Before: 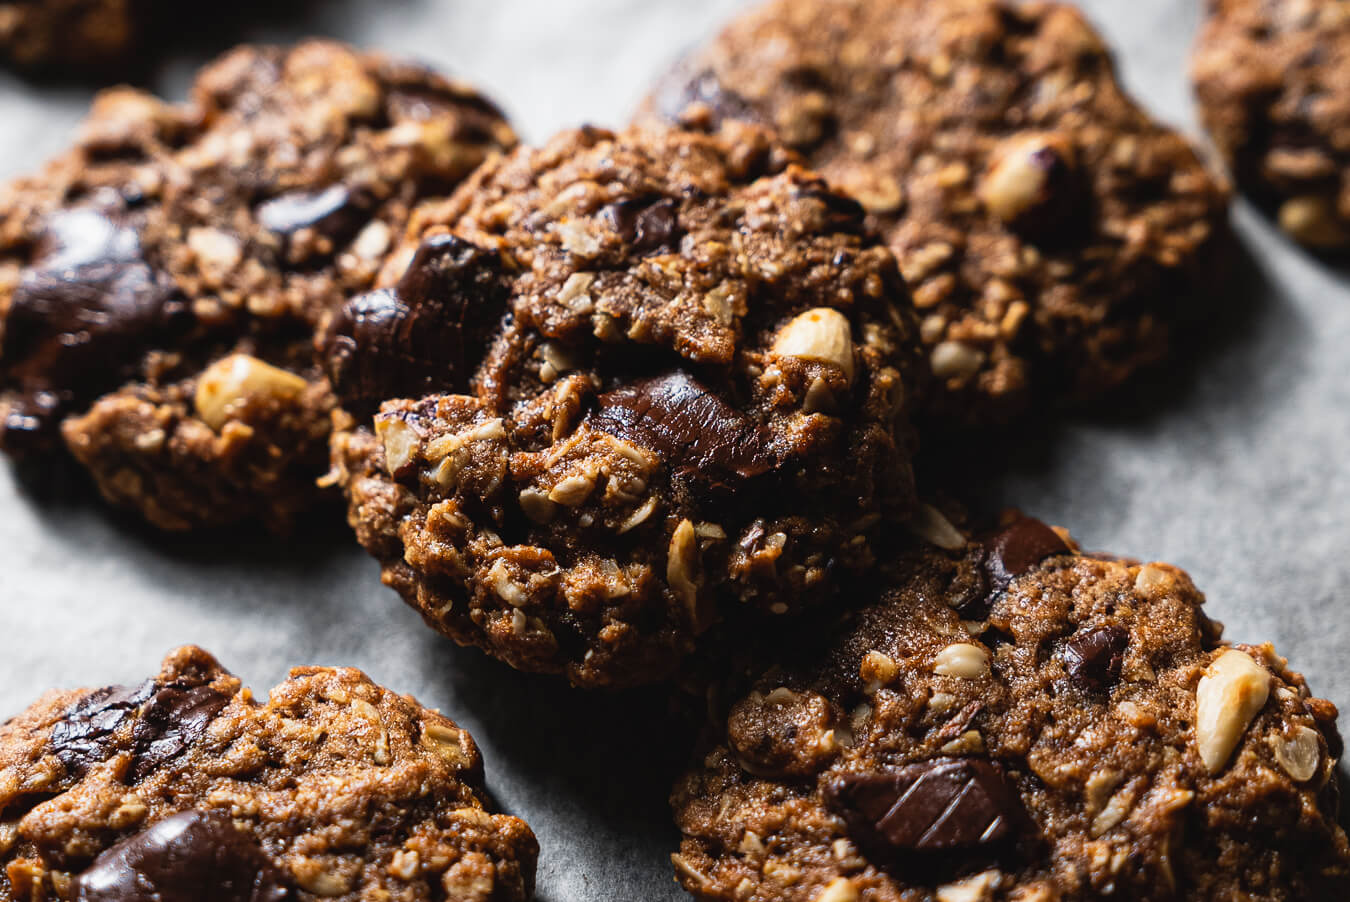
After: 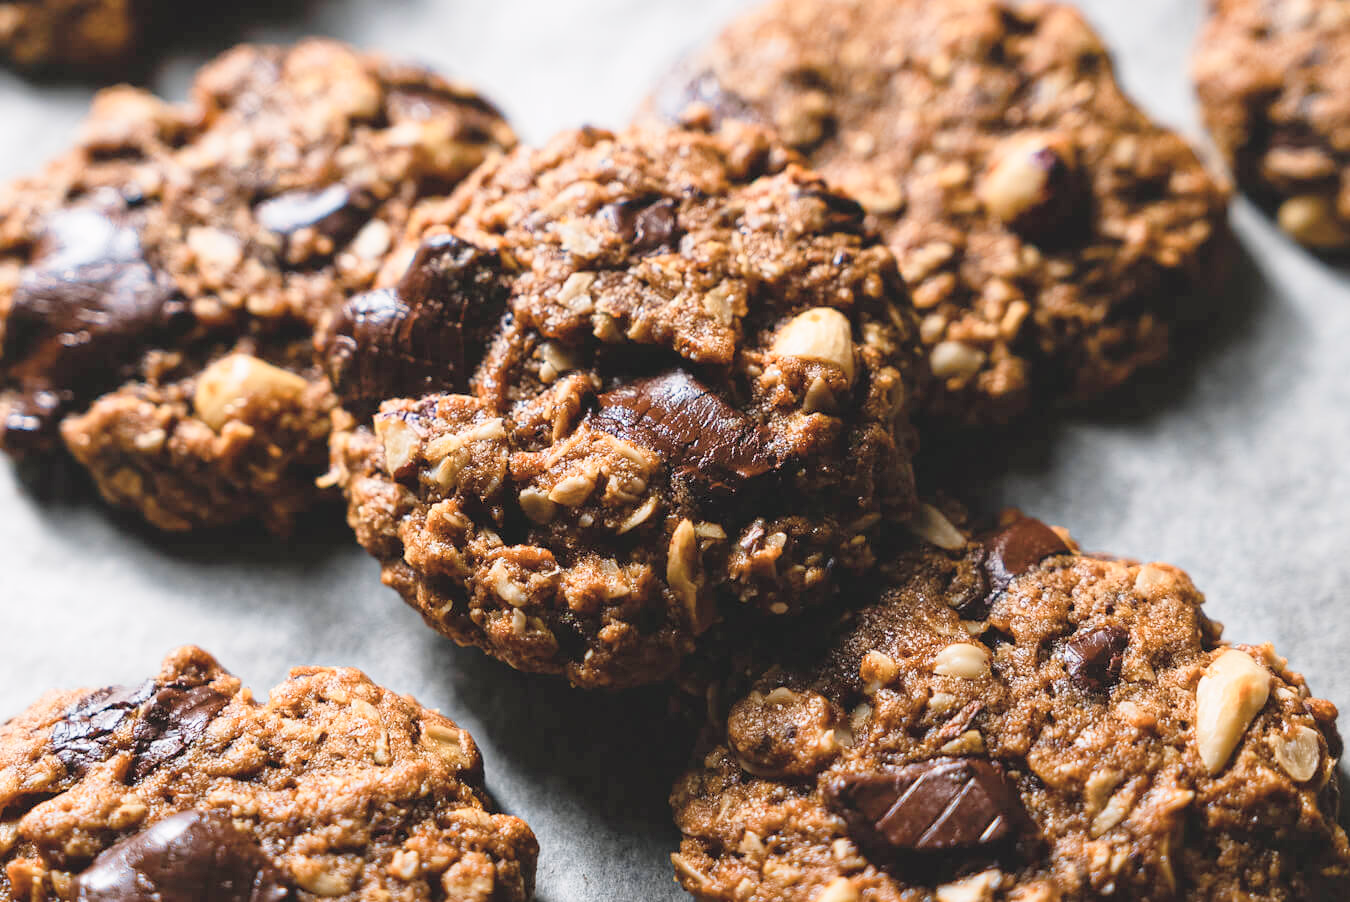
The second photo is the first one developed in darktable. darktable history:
color balance rgb: shadows lift › chroma 1%, shadows lift › hue 113°, highlights gain › chroma 0.2%, highlights gain › hue 333°, perceptual saturation grading › global saturation 20%, perceptual saturation grading › highlights -50%, perceptual saturation grading › shadows 25%, contrast -10%
global tonemap: drago (0.7, 100)
